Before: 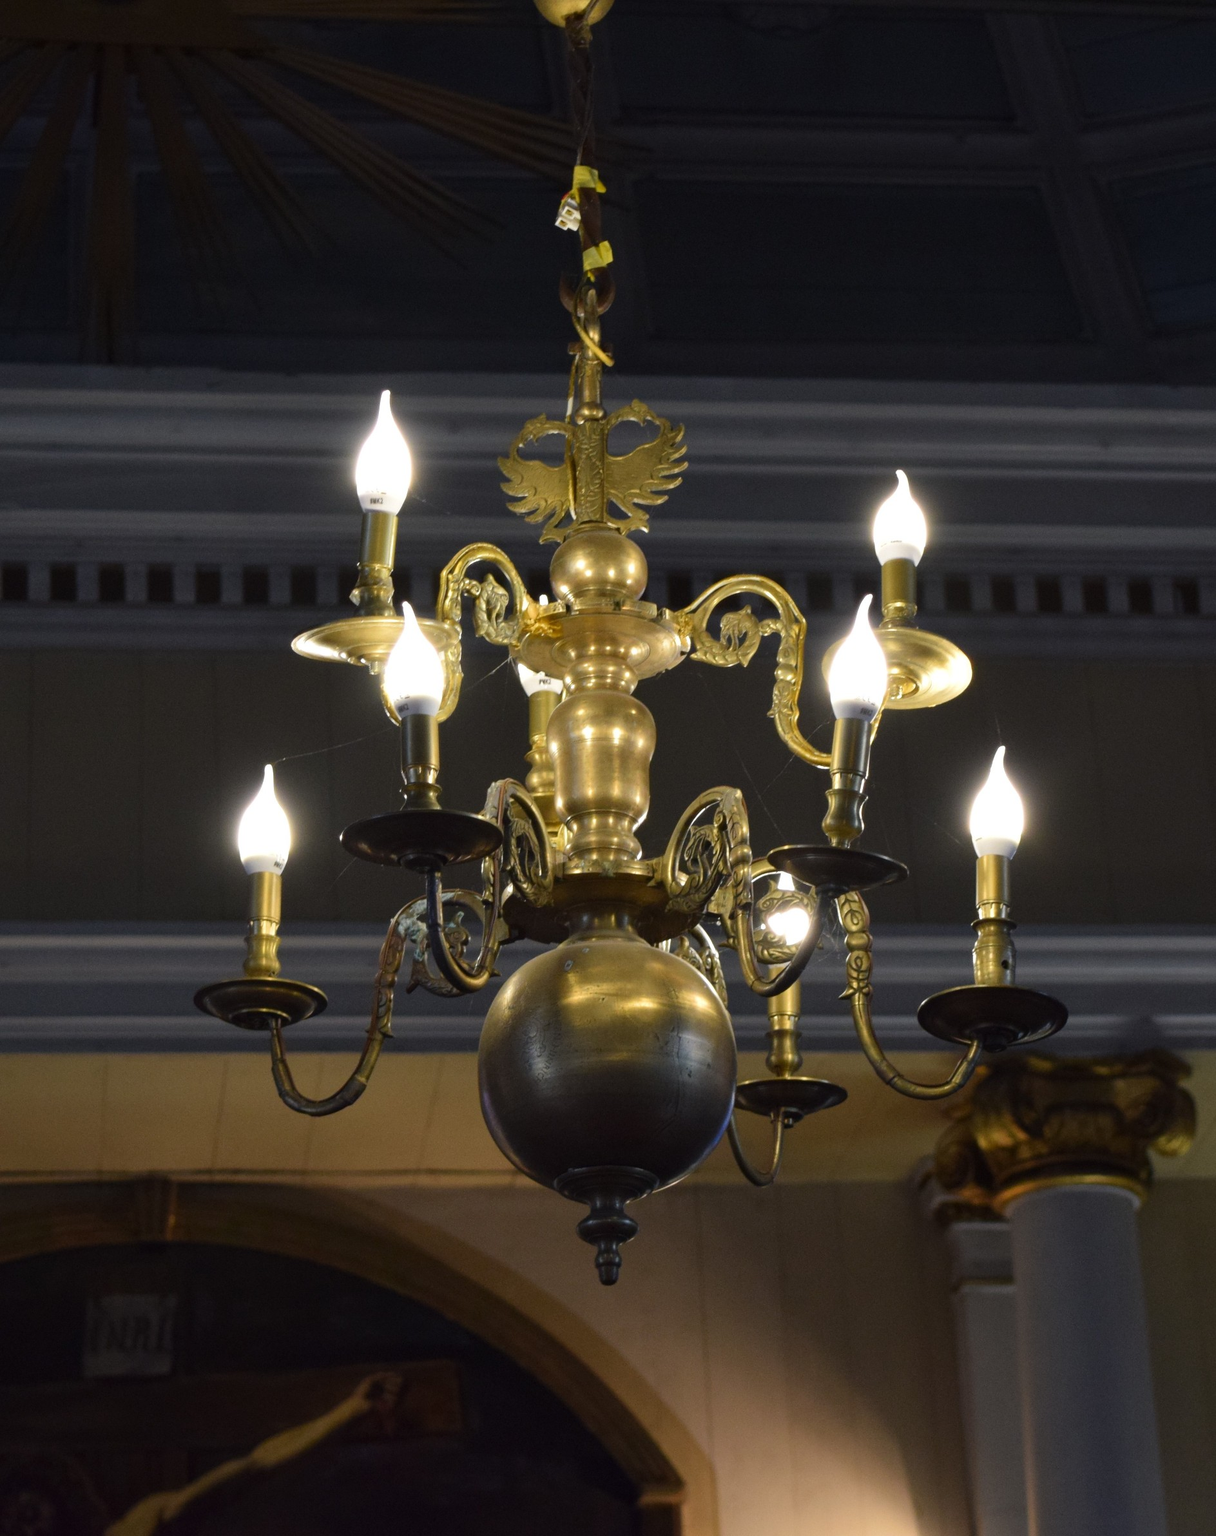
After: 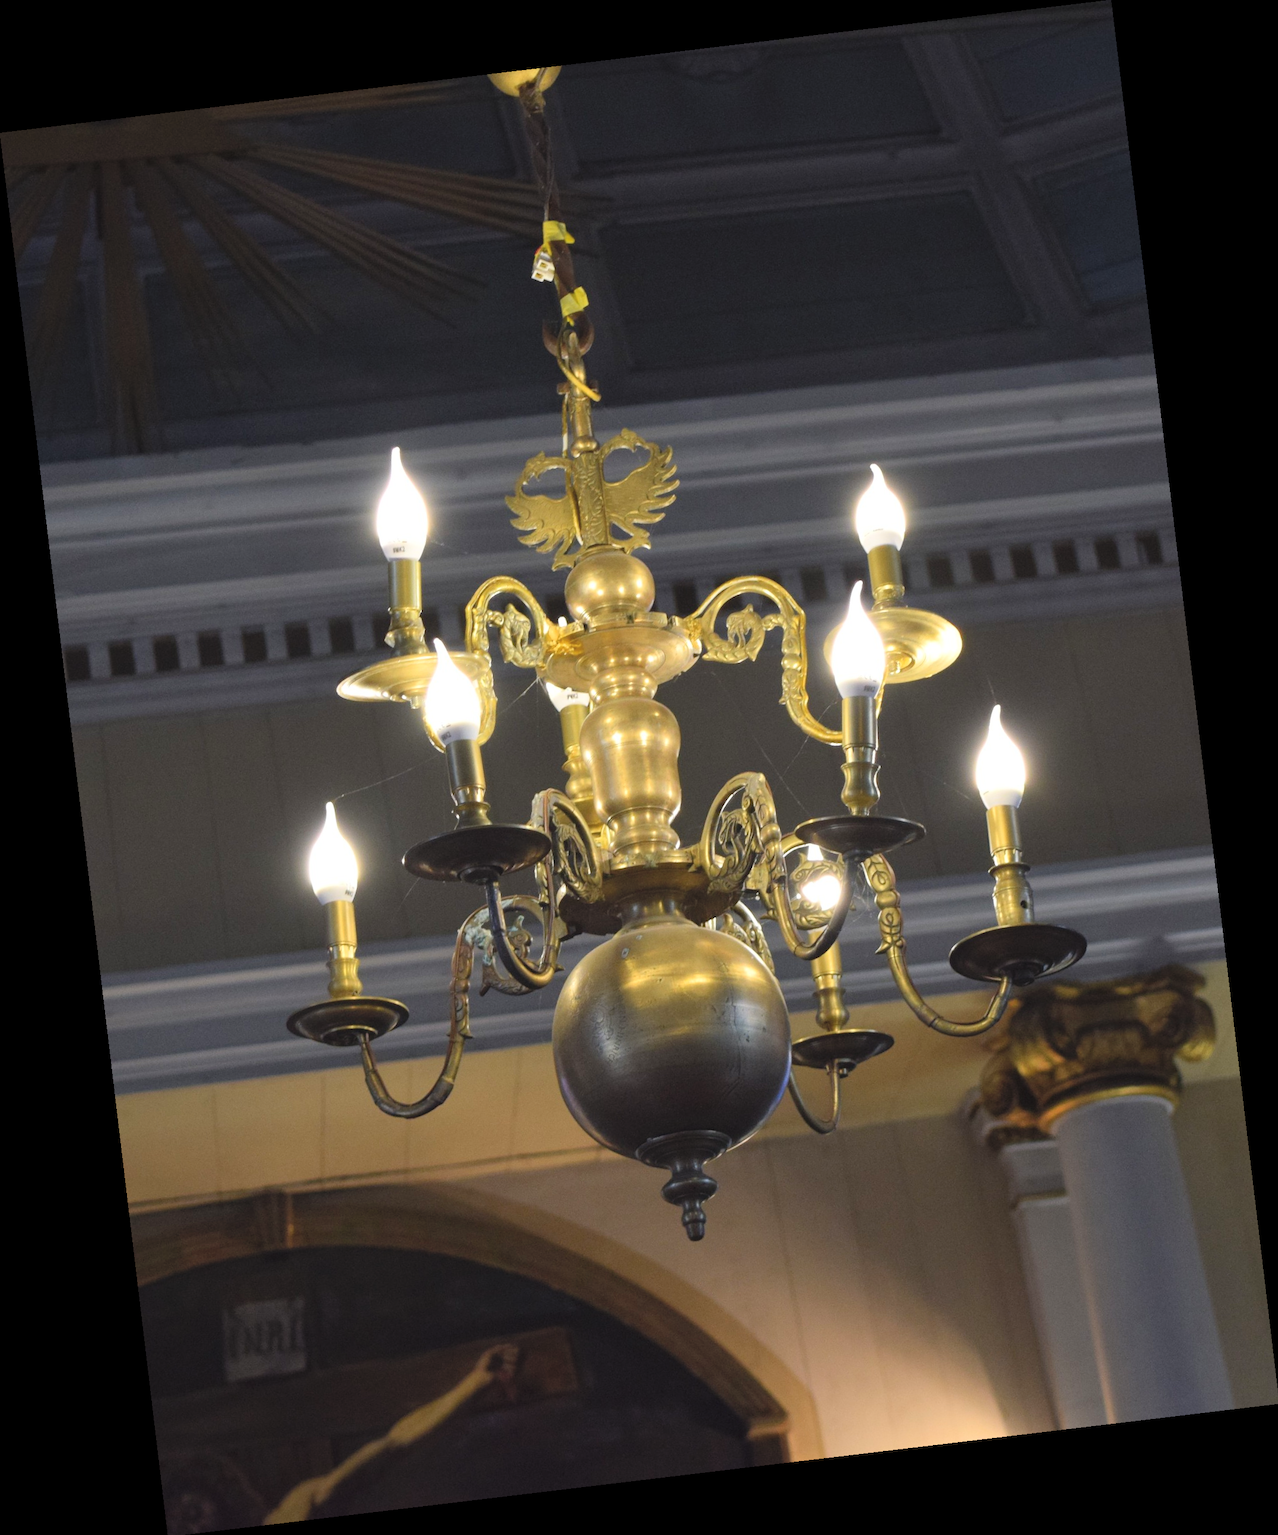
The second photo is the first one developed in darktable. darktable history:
contrast brightness saturation: contrast 0.1, brightness 0.3, saturation 0.14
rotate and perspective: rotation -6.83°, automatic cropping off
